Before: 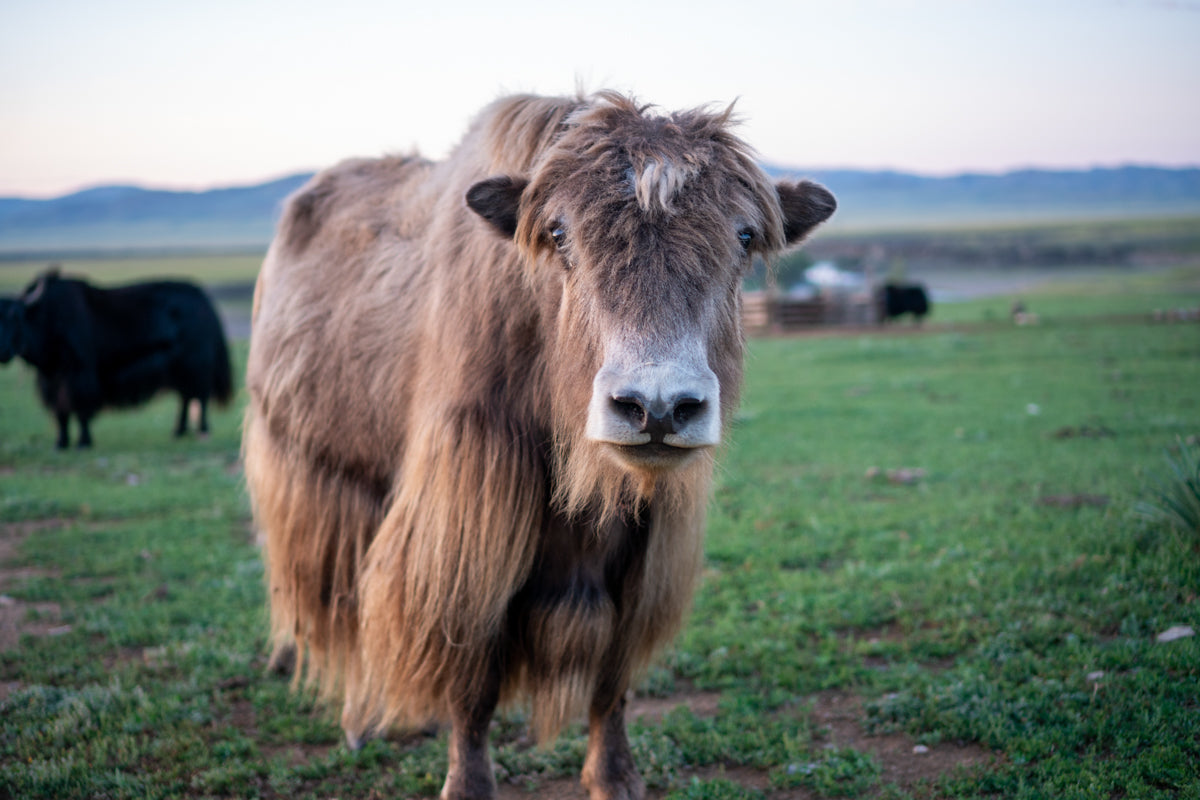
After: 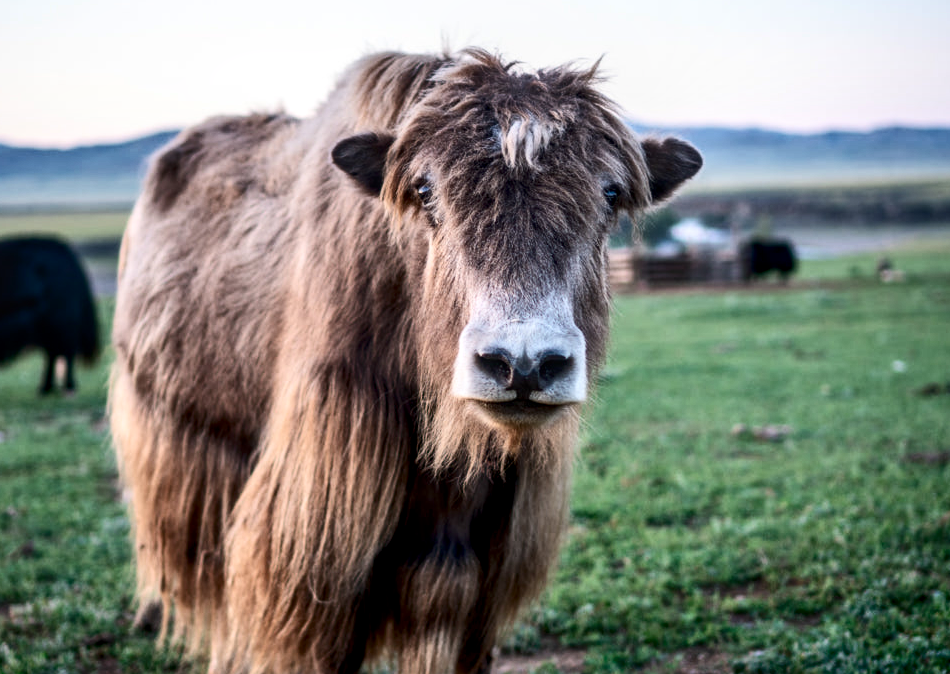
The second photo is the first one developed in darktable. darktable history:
shadows and highlights: soften with gaussian
local contrast: detail 130%
crop: left 11.225%, top 5.381%, right 9.565%, bottom 10.314%
contrast brightness saturation: contrast 0.28
